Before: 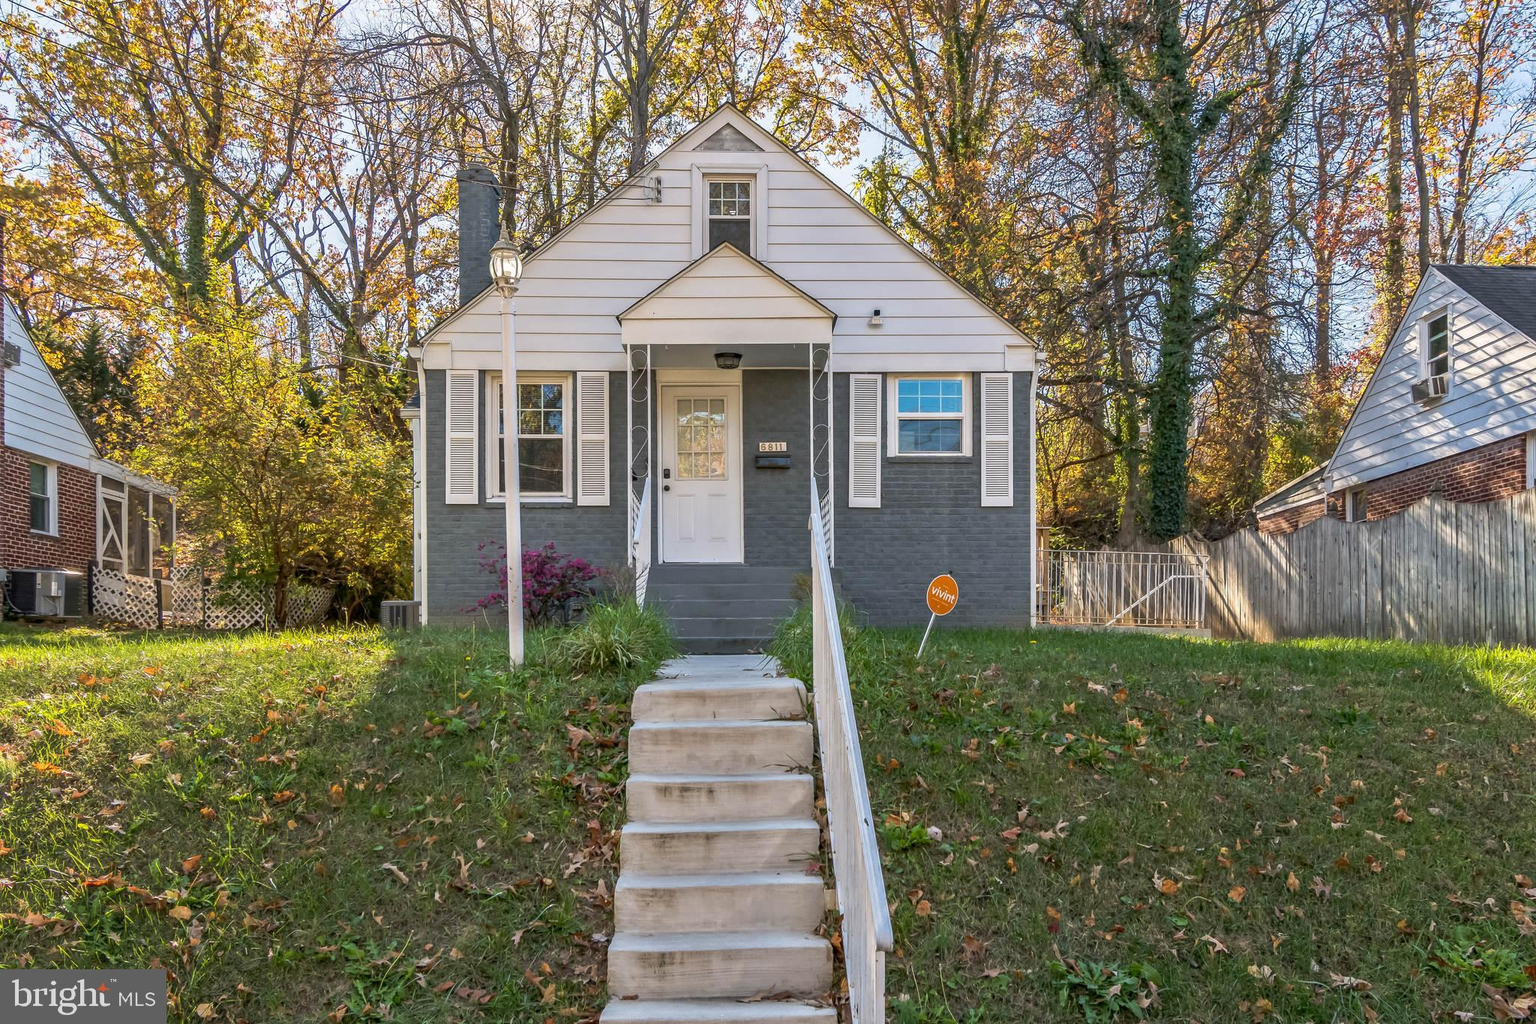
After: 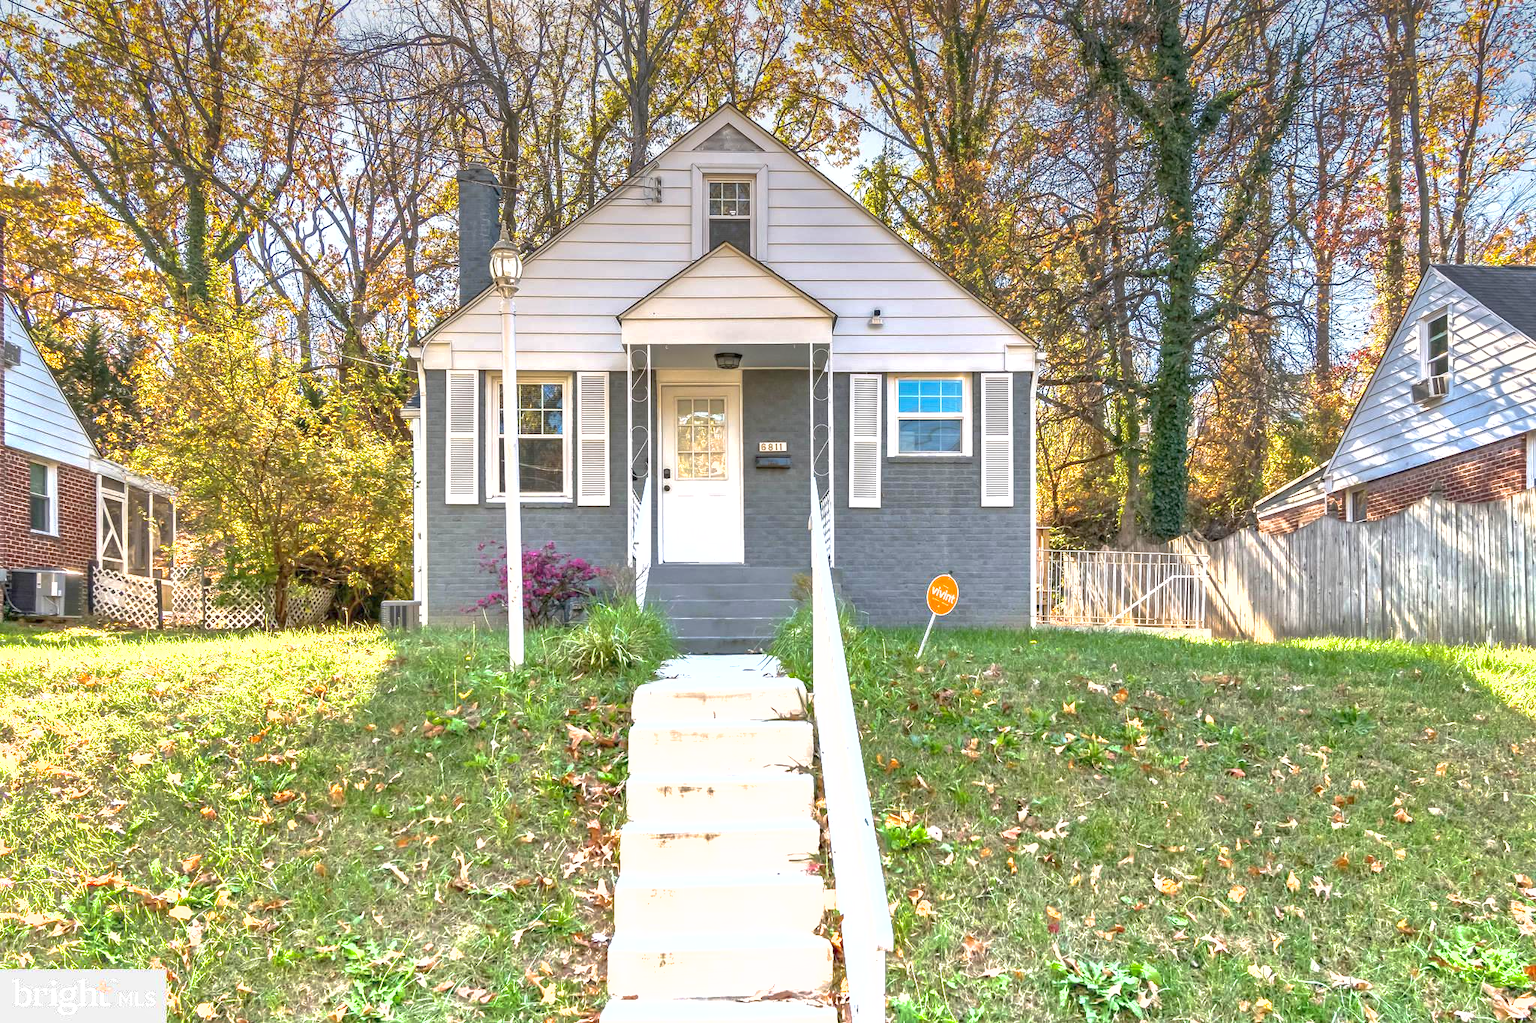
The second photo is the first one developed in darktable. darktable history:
shadows and highlights: on, module defaults
graduated density: density -3.9 EV
